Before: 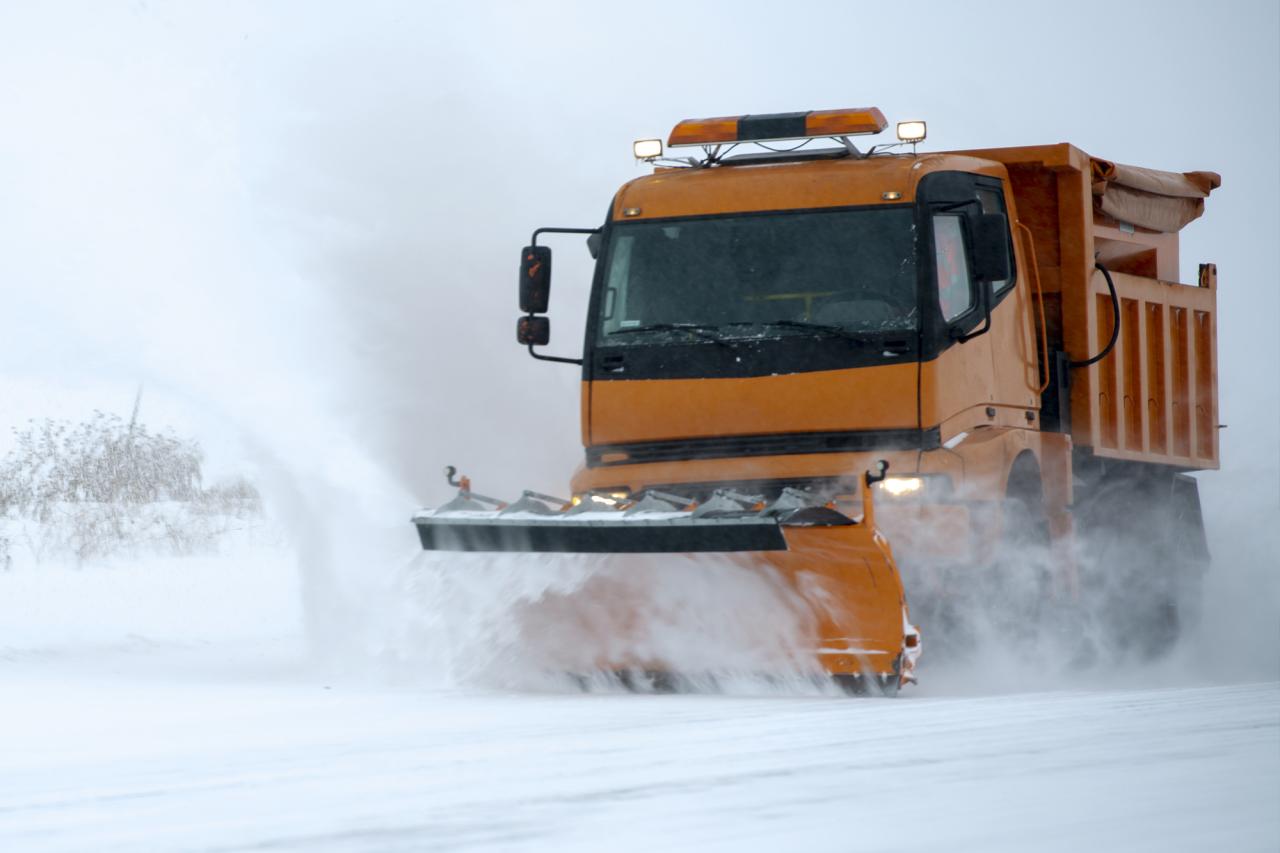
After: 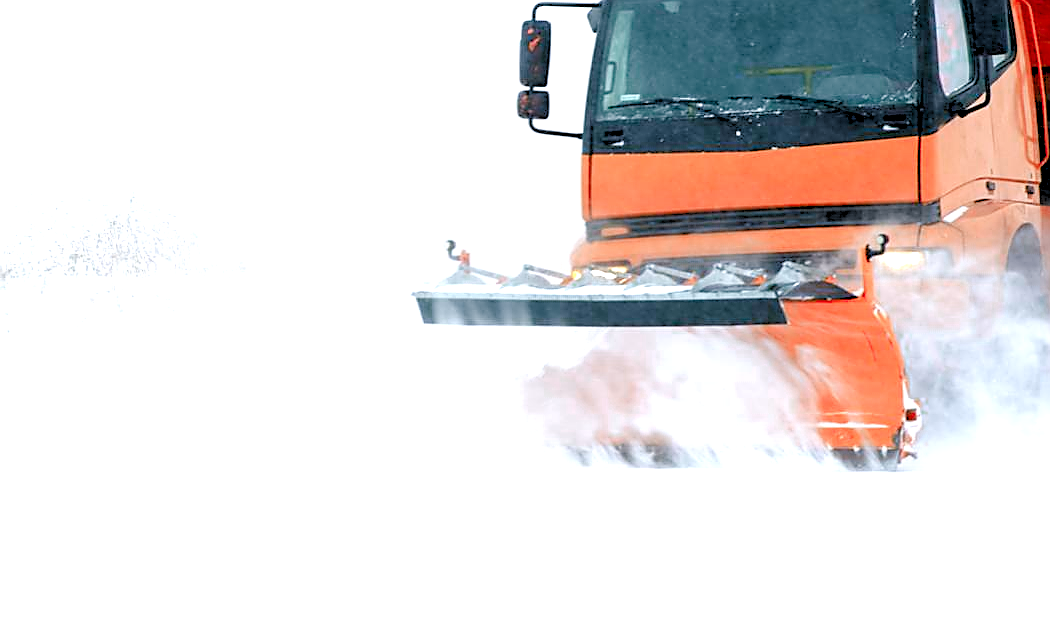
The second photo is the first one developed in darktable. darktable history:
color zones: curves: ch0 [(0.473, 0.374) (0.742, 0.784)]; ch1 [(0.354, 0.737) (0.742, 0.705)]; ch2 [(0.318, 0.421) (0.758, 0.532)]
sharpen: radius 1.4, amount 1.25, threshold 0.7
color balance rgb: shadows lift › luminance -10%, shadows lift › chroma 1%, shadows lift › hue 113°, power › luminance -15%, highlights gain › chroma 0.2%, highlights gain › hue 333°, global offset › luminance 0.5%, perceptual saturation grading › global saturation 20%, perceptual saturation grading › highlights -50%, perceptual saturation grading › shadows 25%, contrast -10%
white balance: emerald 1
rgb levels: preserve colors sum RGB, levels [[0.038, 0.433, 0.934], [0, 0.5, 1], [0, 0.5, 1]]
exposure: black level correction 0, exposure 1.45 EV, compensate exposure bias true, compensate highlight preservation false
crop: top 26.531%, right 17.959%
